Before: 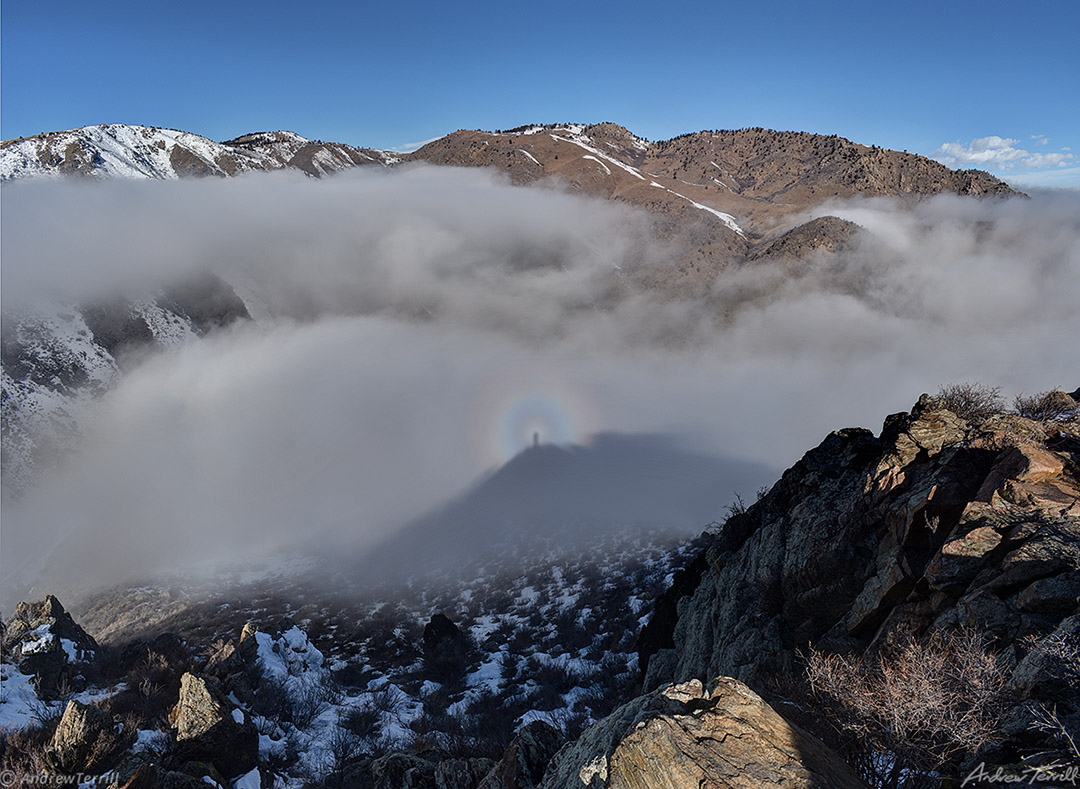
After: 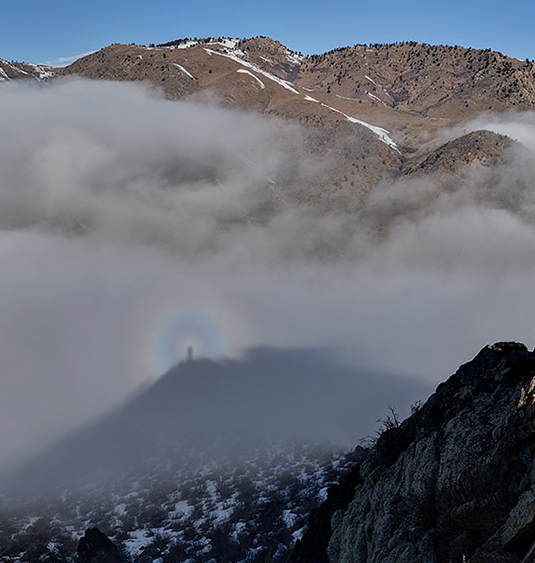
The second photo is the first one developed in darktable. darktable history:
crop: left 32.075%, top 10.976%, right 18.355%, bottom 17.596%
exposure: black level correction 0.001, exposure -0.125 EV, compensate exposure bias true, compensate highlight preservation false
split-toning: shadows › saturation 0.61, highlights › saturation 0.58, balance -28.74, compress 87.36%
